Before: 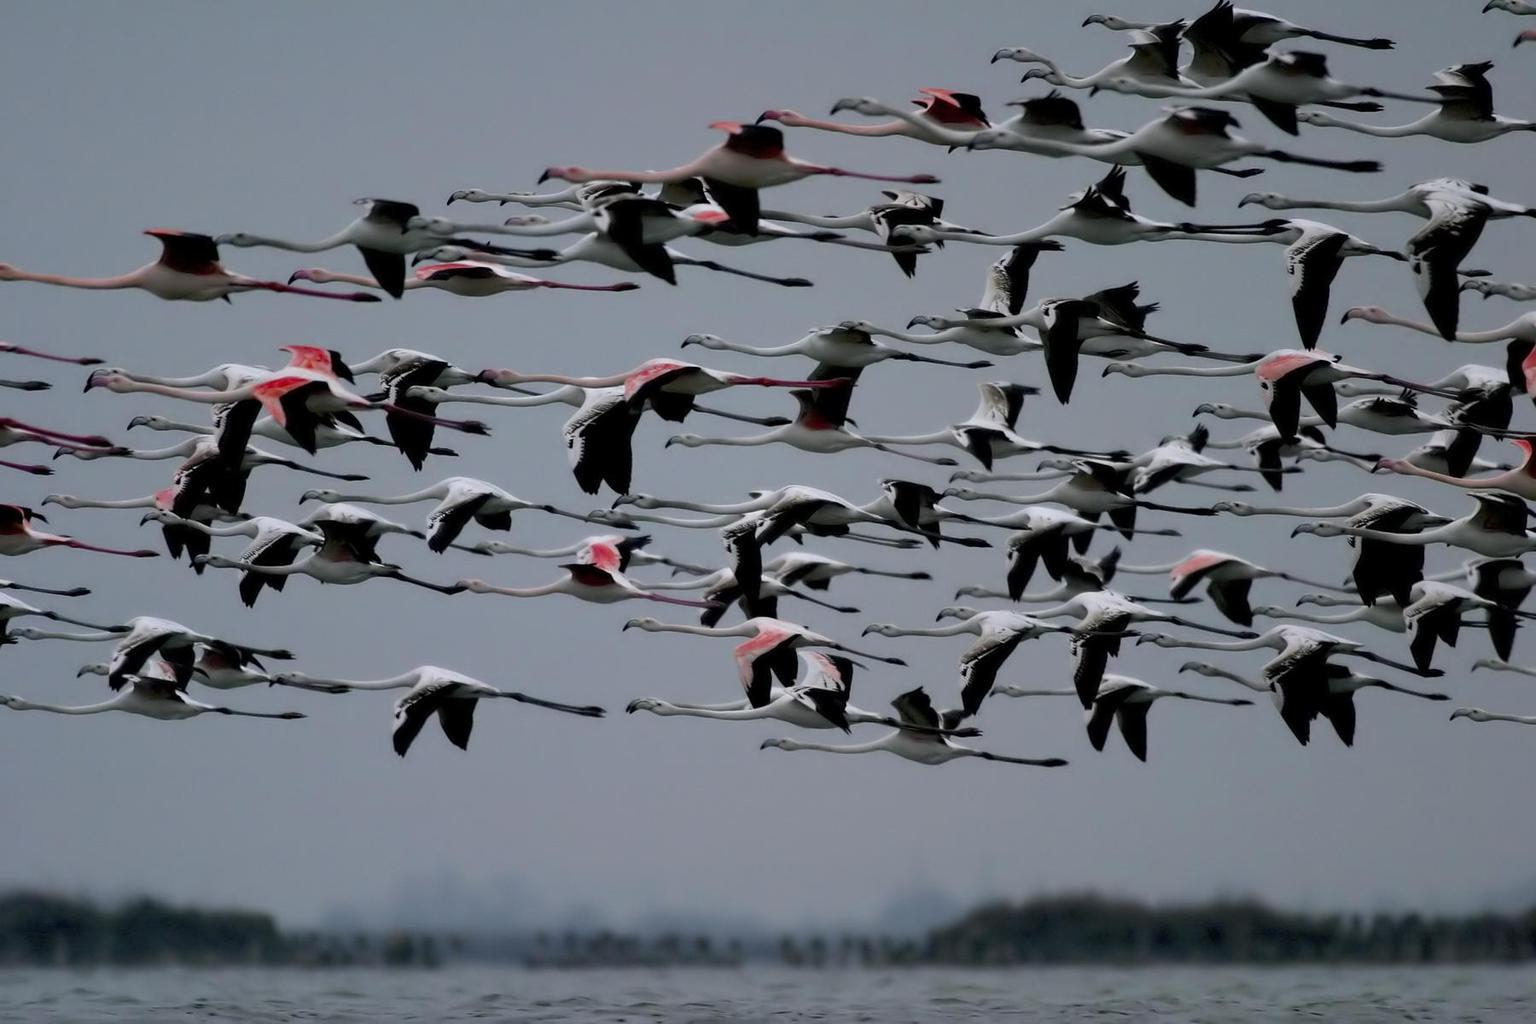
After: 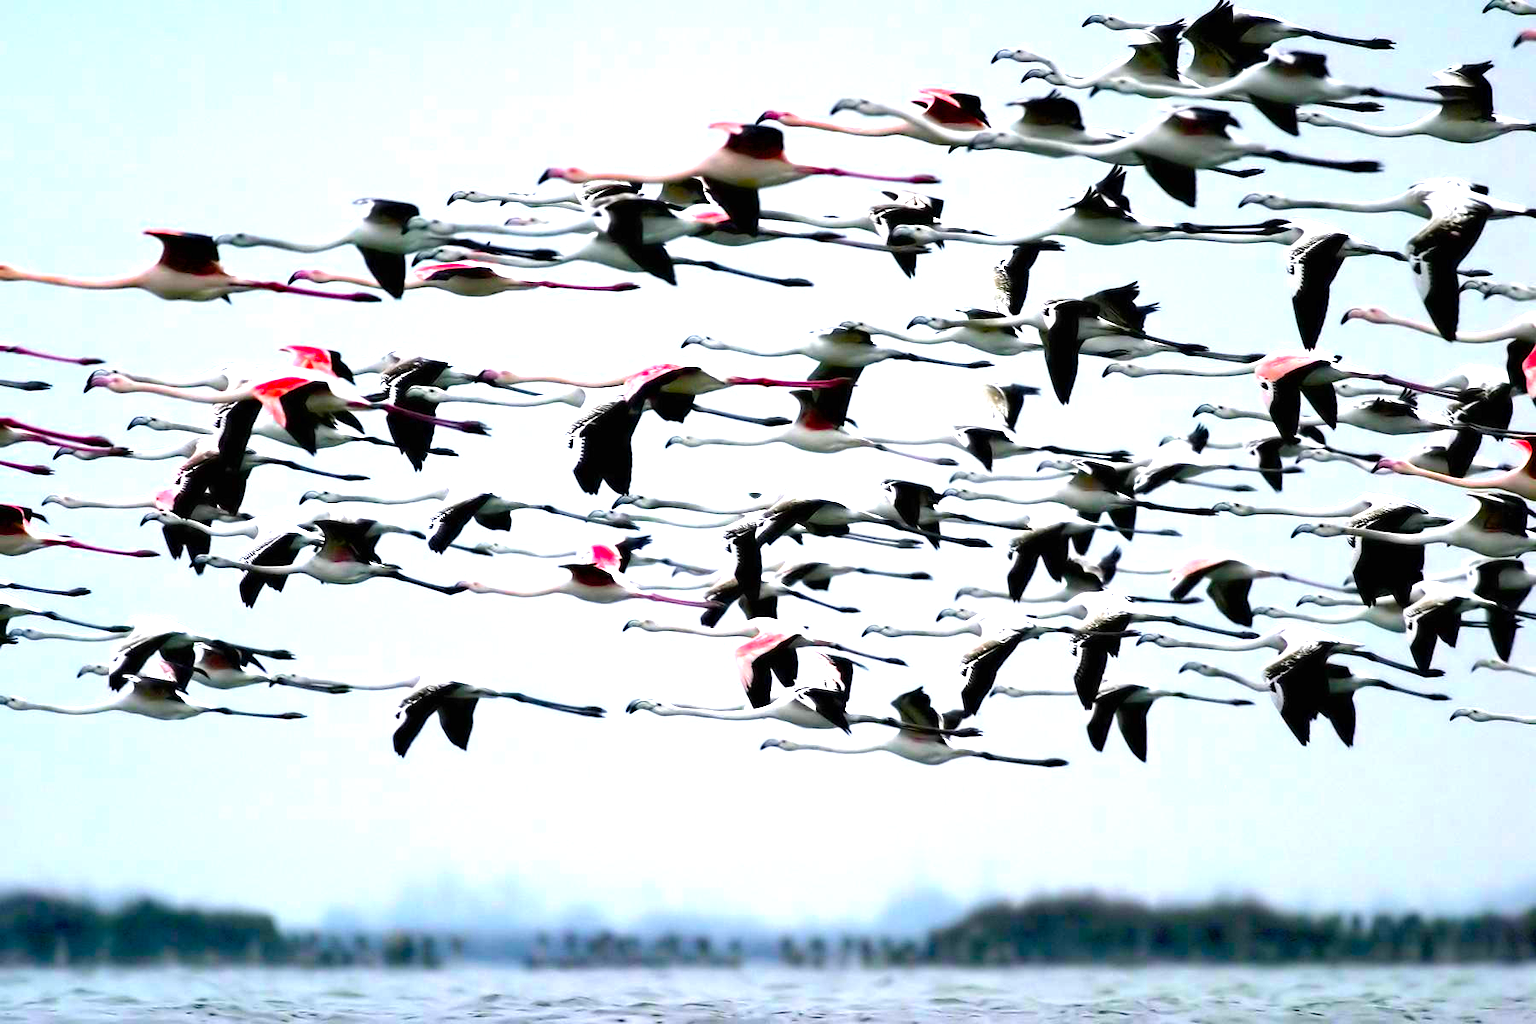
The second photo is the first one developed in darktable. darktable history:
exposure: black level correction 0, exposure 1.502 EV, compensate highlight preservation false
color balance rgb: perceptual saturation grading › global saturation 45.059%, perceptual saturation grading › highlights -25.288%, perceptual saturation grading › shadows 49.799%, perceptual brilliance grading › highlights 19.27%, perceptual brilliance grading › mid-tones 19.355%, perceptual brilliance grading › shadows -20.164%, global vibrance 39.736%
